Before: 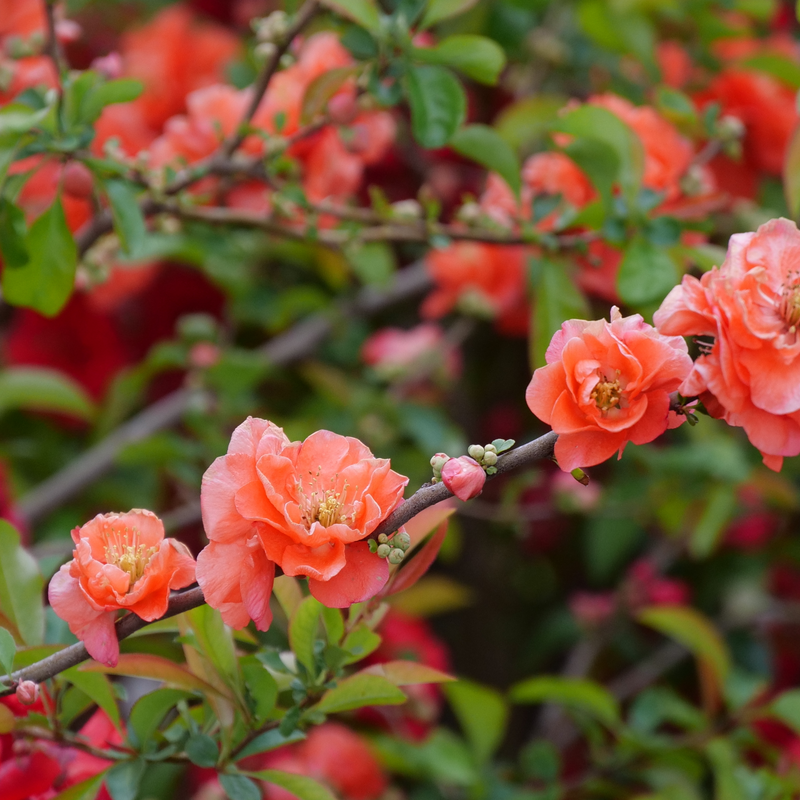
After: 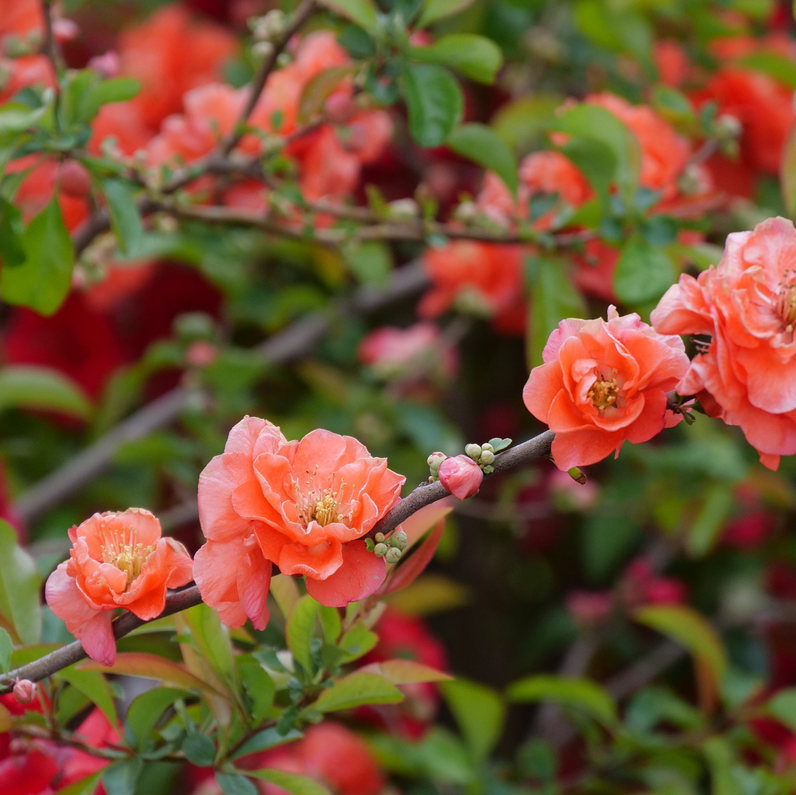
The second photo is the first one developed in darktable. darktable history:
crop and rotate: left 0.468%, top 0.154%, bottom 0.37%
